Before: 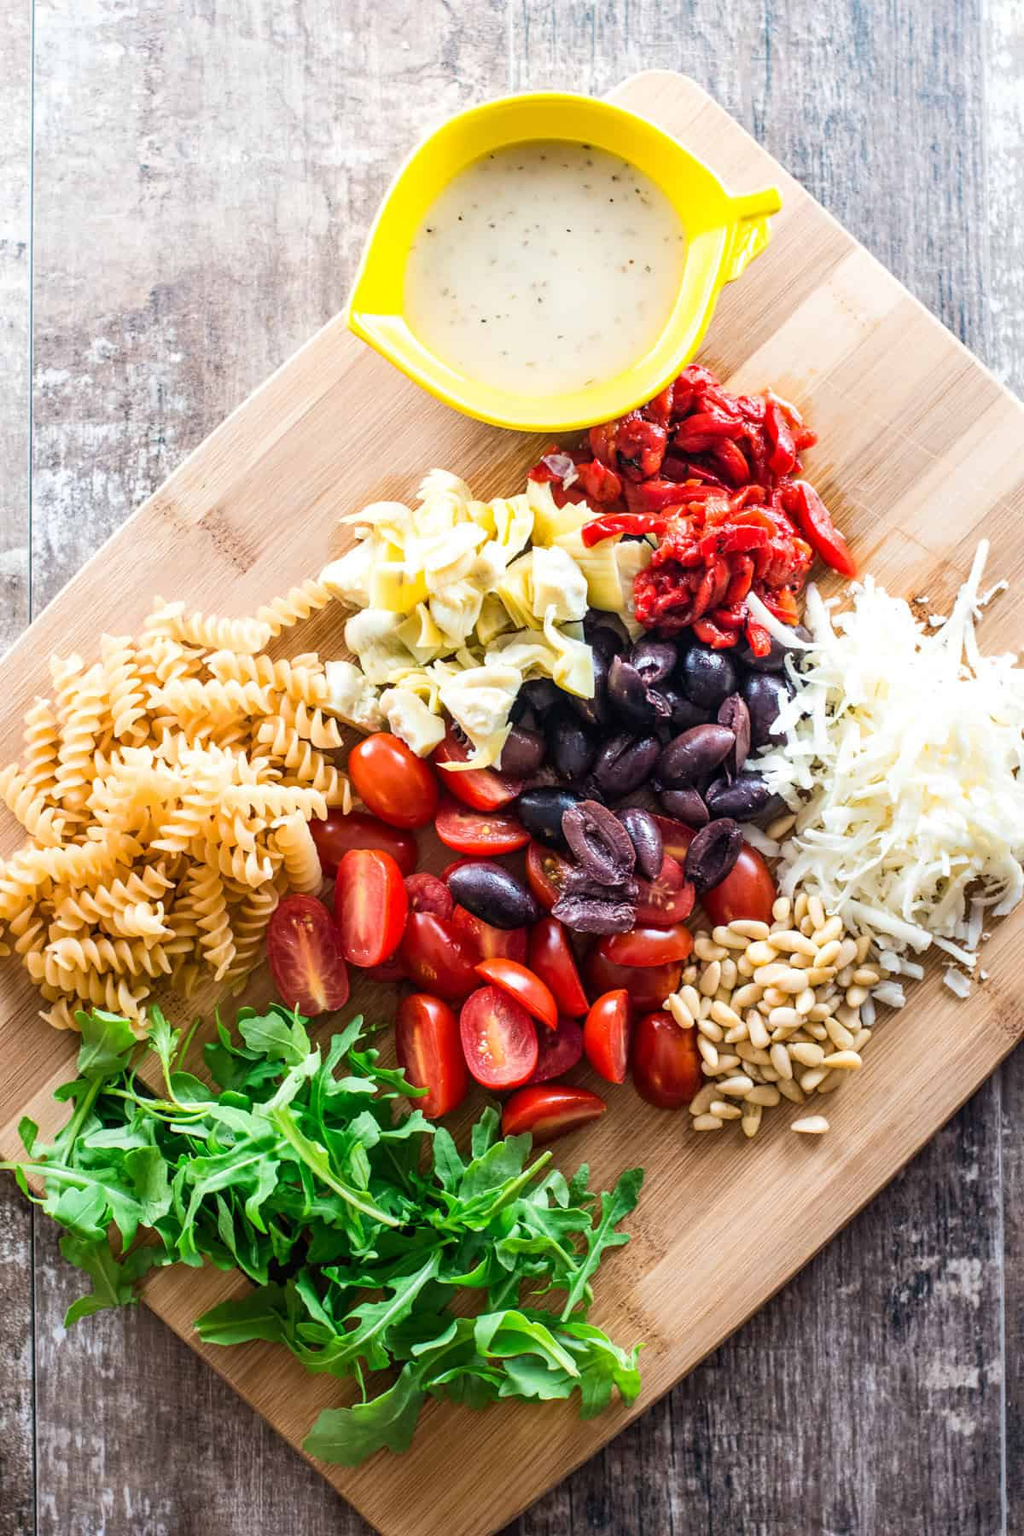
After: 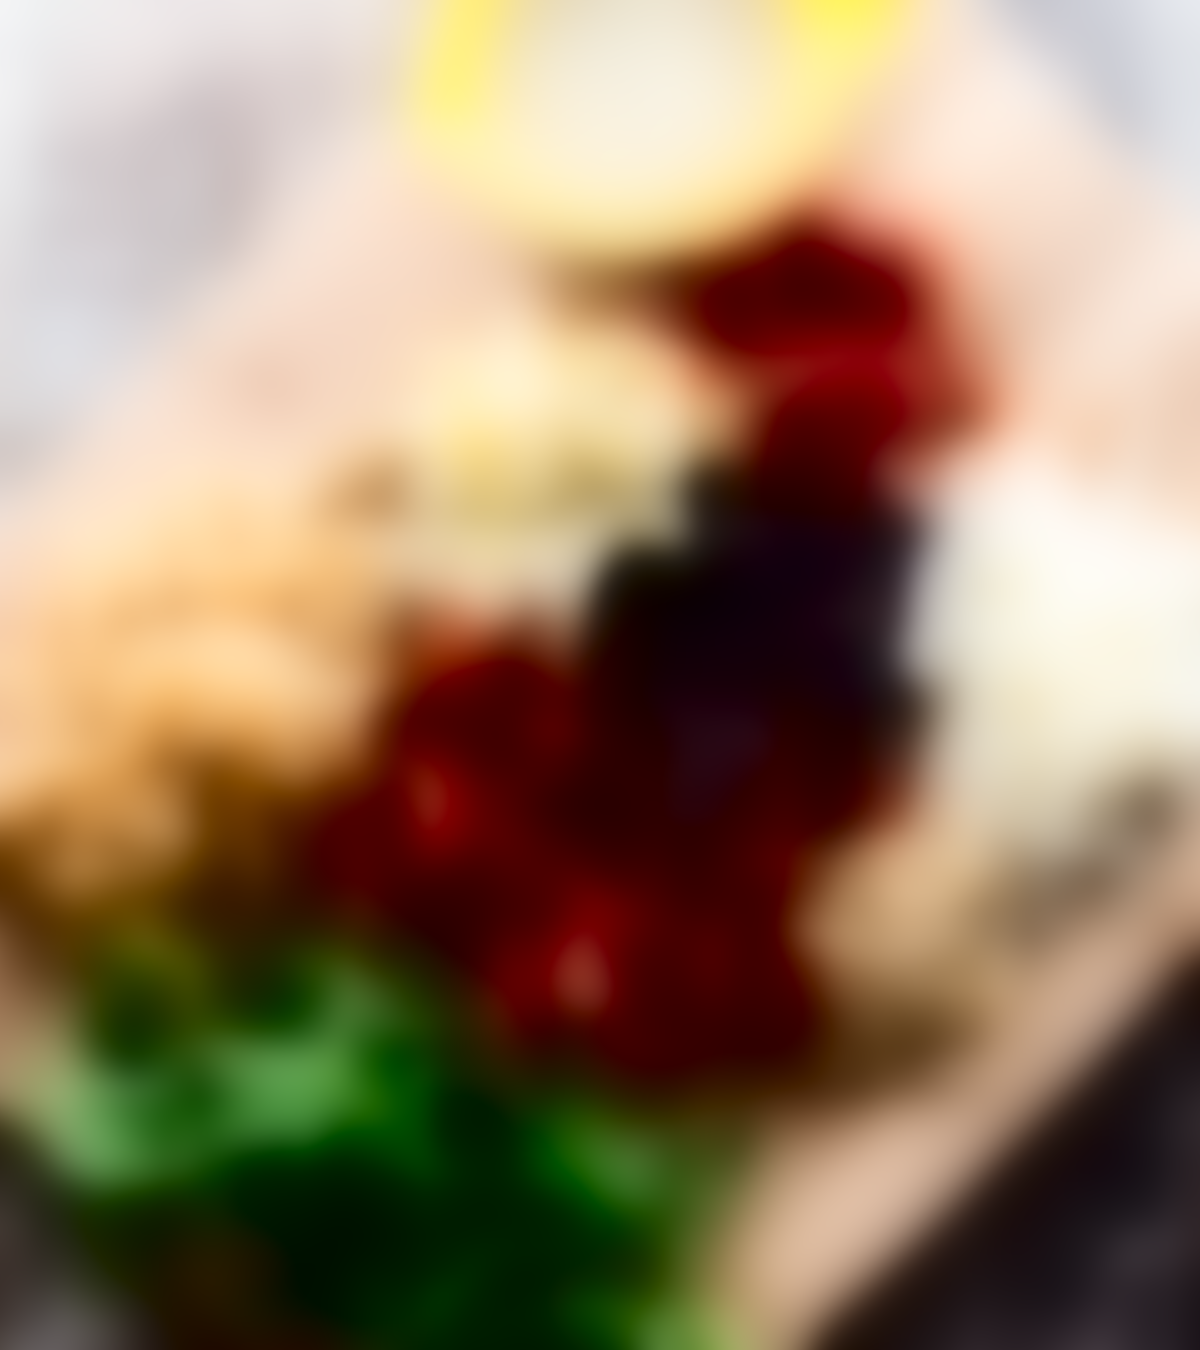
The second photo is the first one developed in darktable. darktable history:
sharpen: on, module defaults
lowpass: radius 31.92, contrast 1.72, brightness -0.98, saturation 0.94
crop: top 13.819%, bottom 11.169%
